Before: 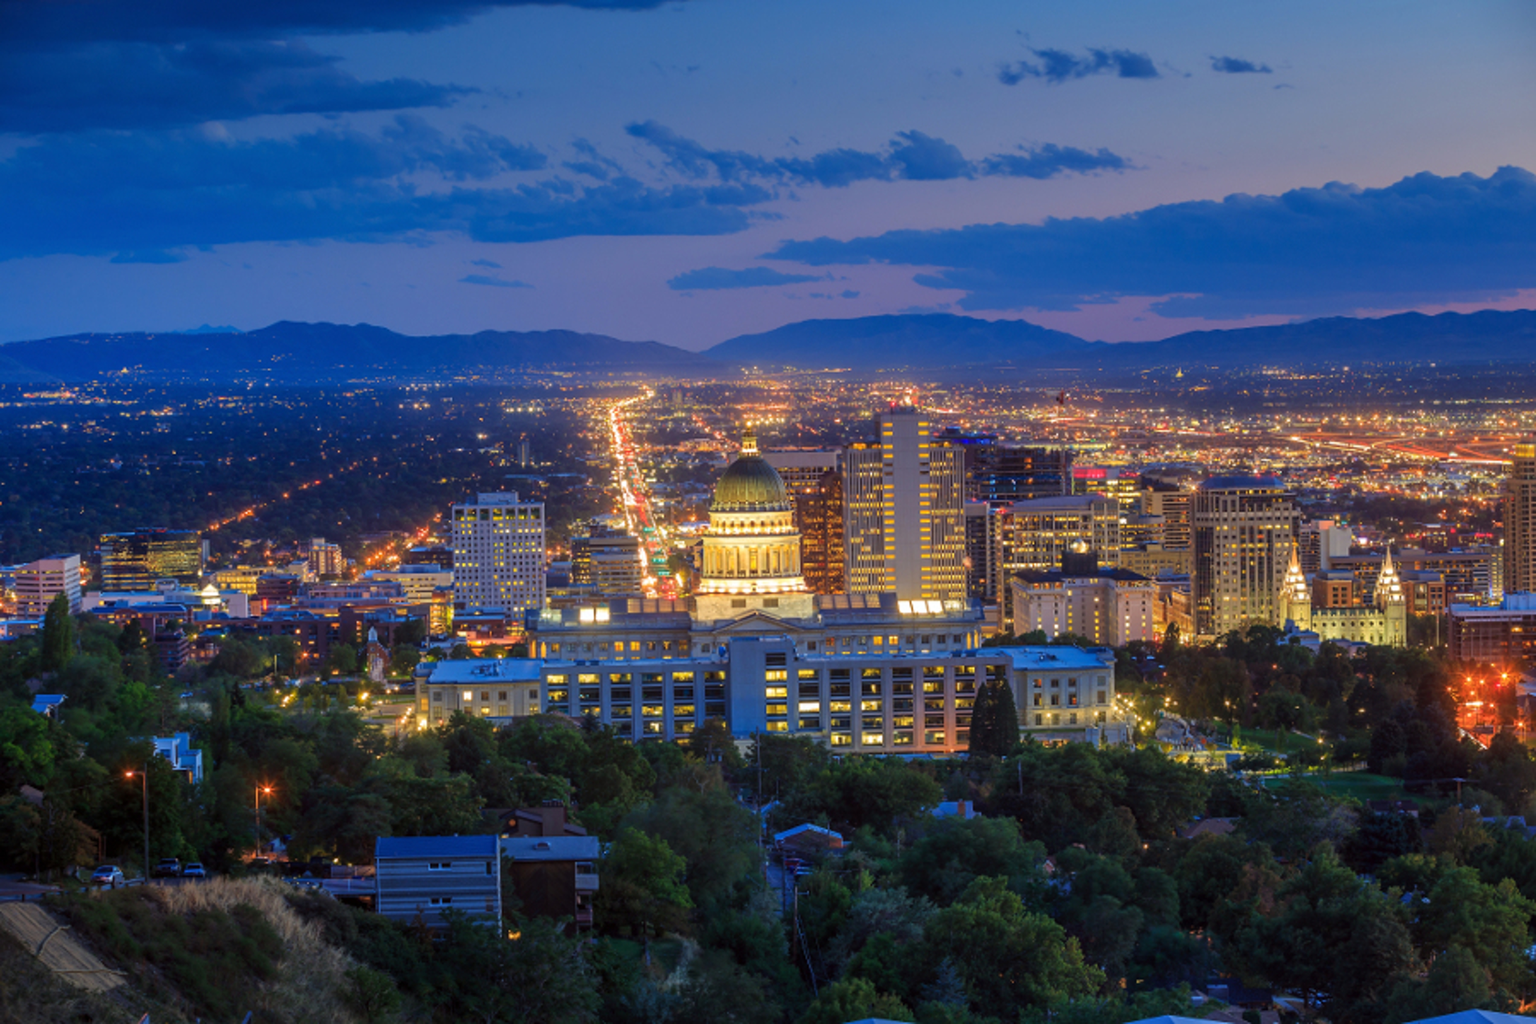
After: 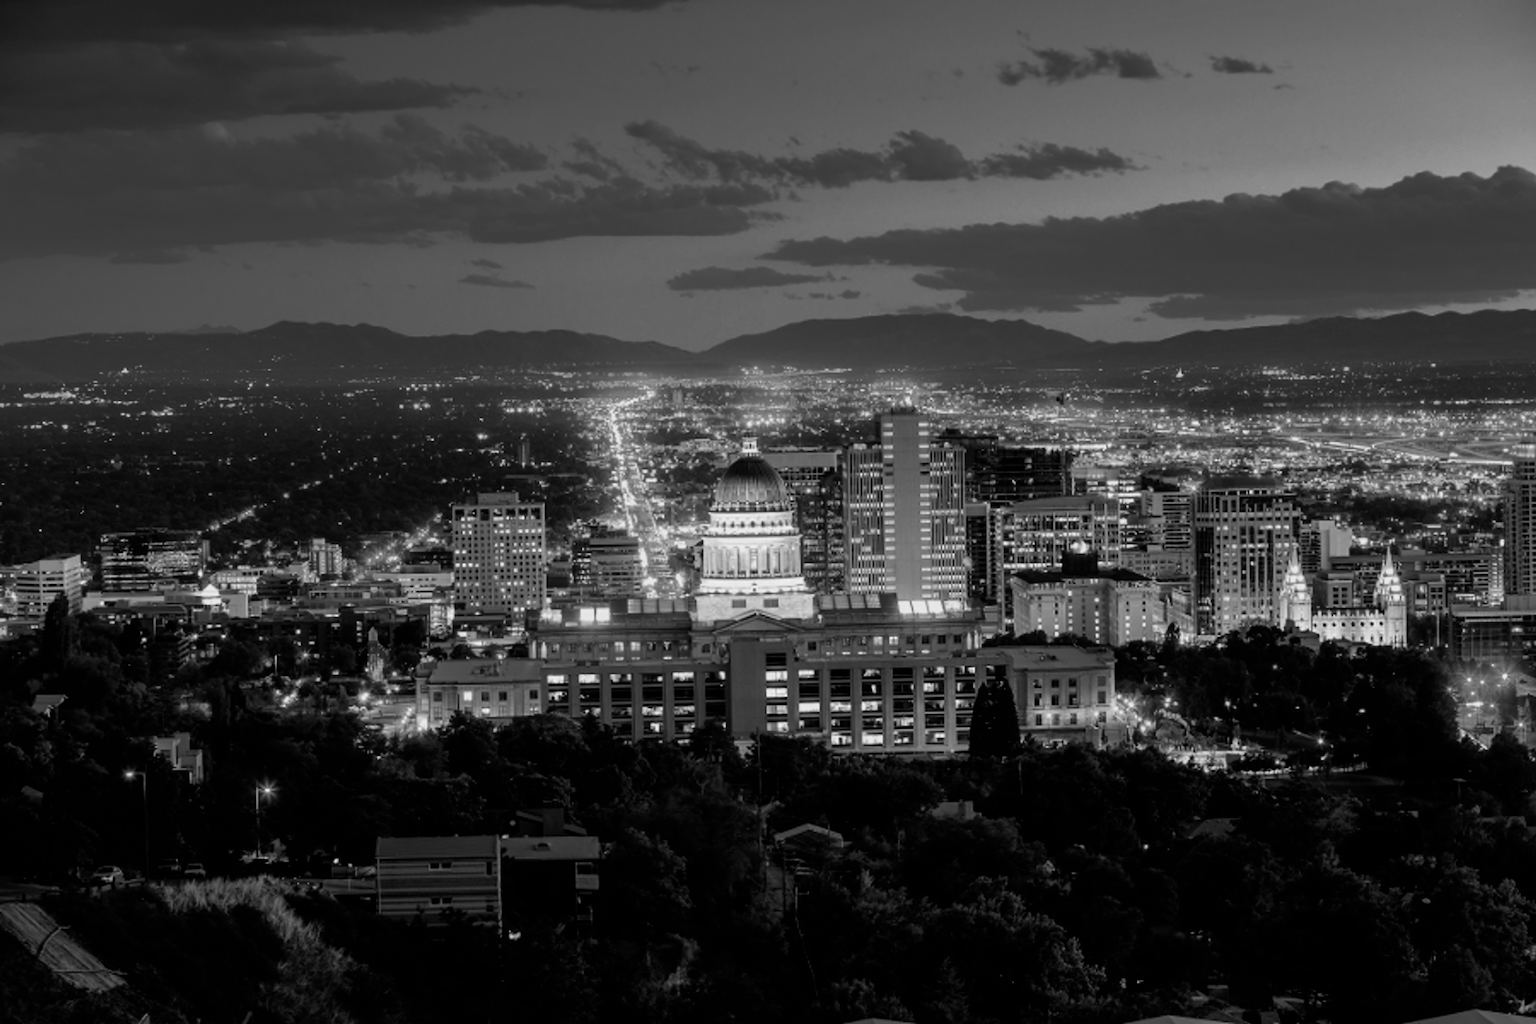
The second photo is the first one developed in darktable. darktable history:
filmic rgb: black relative exposure -4.98 EV, white relative exposure 4 EV, threshold 2.96 EV, hardness 2.88, contrast 1.401, iterations of high-quality reconstruction 0, enable highlight reconstruction true
color zones: curves: ch0 [(0.002, 0.593) (0.143, 0.417) (0.285, 0.541) (0.455, 0.289) (0.608, 0.327) (0.727, 0.283) (0.869, 0.571) (1, 0.603)]; ch1 [(0, 0) (0.143, 0) (0.286, 0) (0.429, 0) (0.571, 0) (0.714, 0) (0.857, 0)]
